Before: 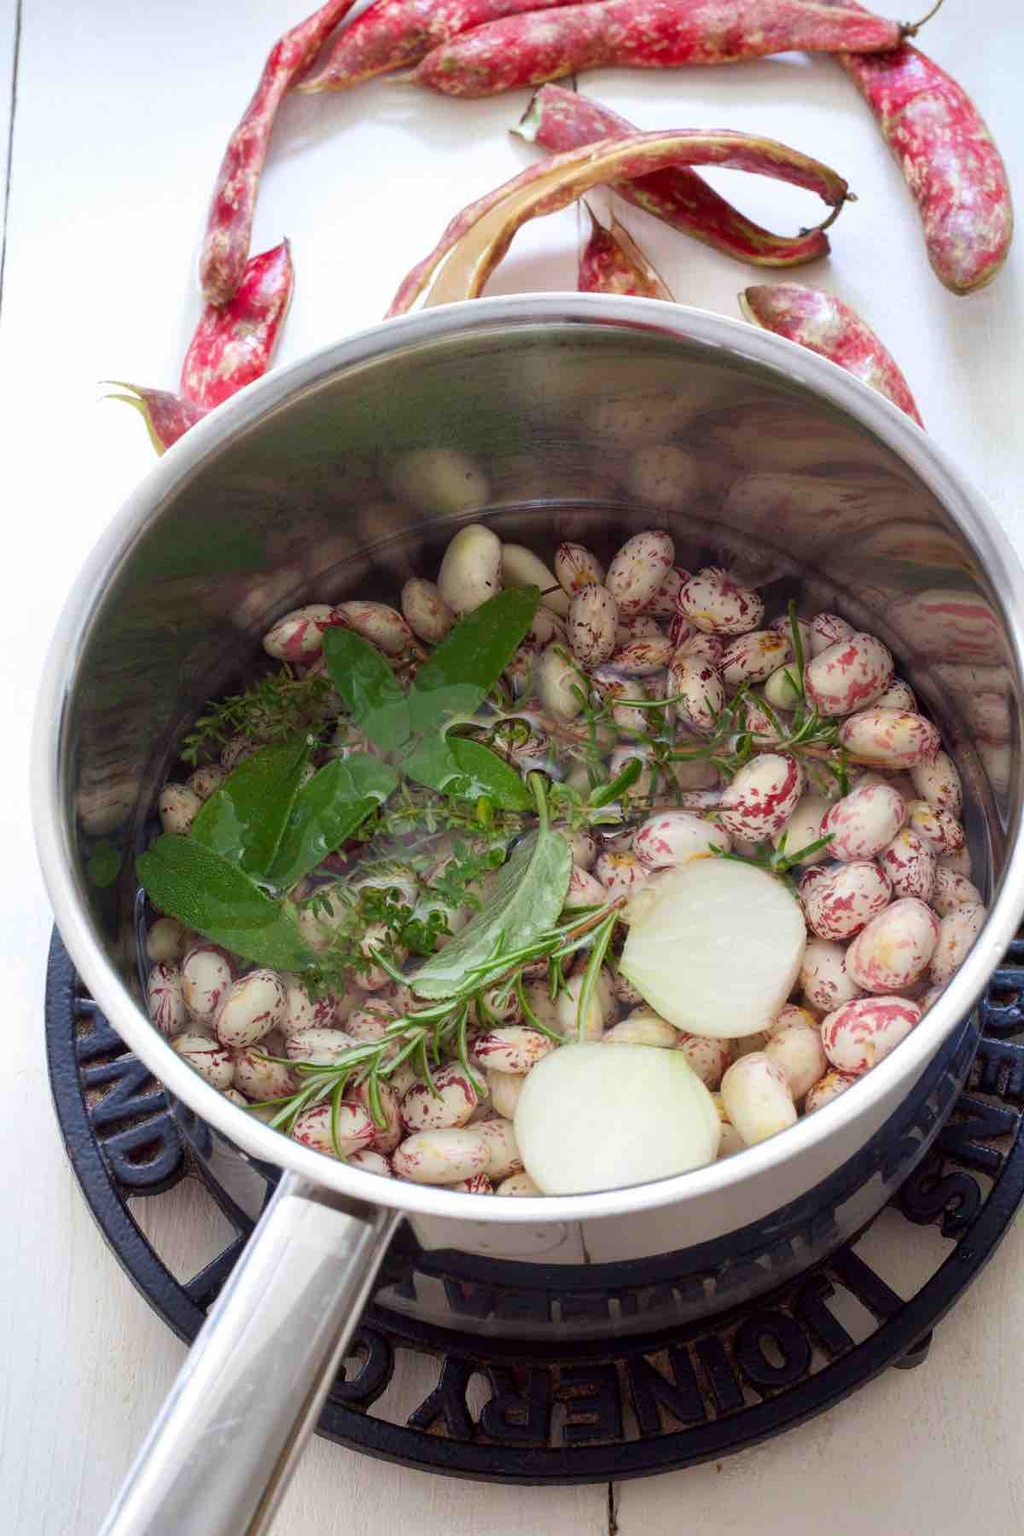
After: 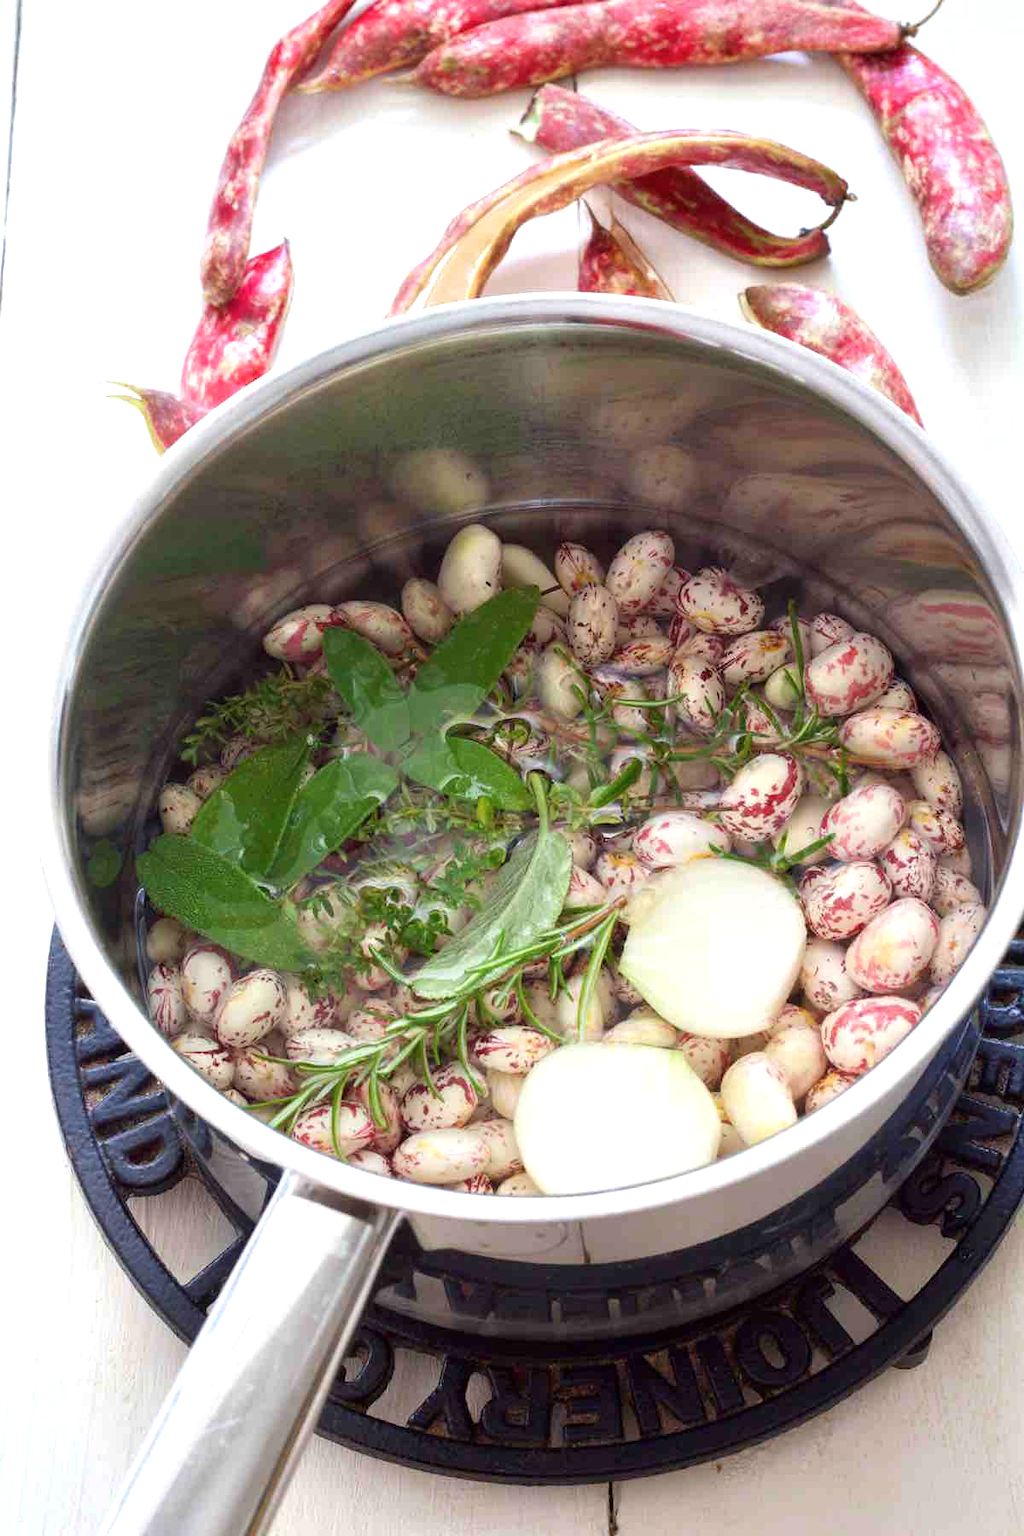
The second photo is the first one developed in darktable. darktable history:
color balance rgb: perceptual saturation grading › global saturation -3%
exposure: black level correction 0, exposure 0.5 EV, compensate highlight preservation false
